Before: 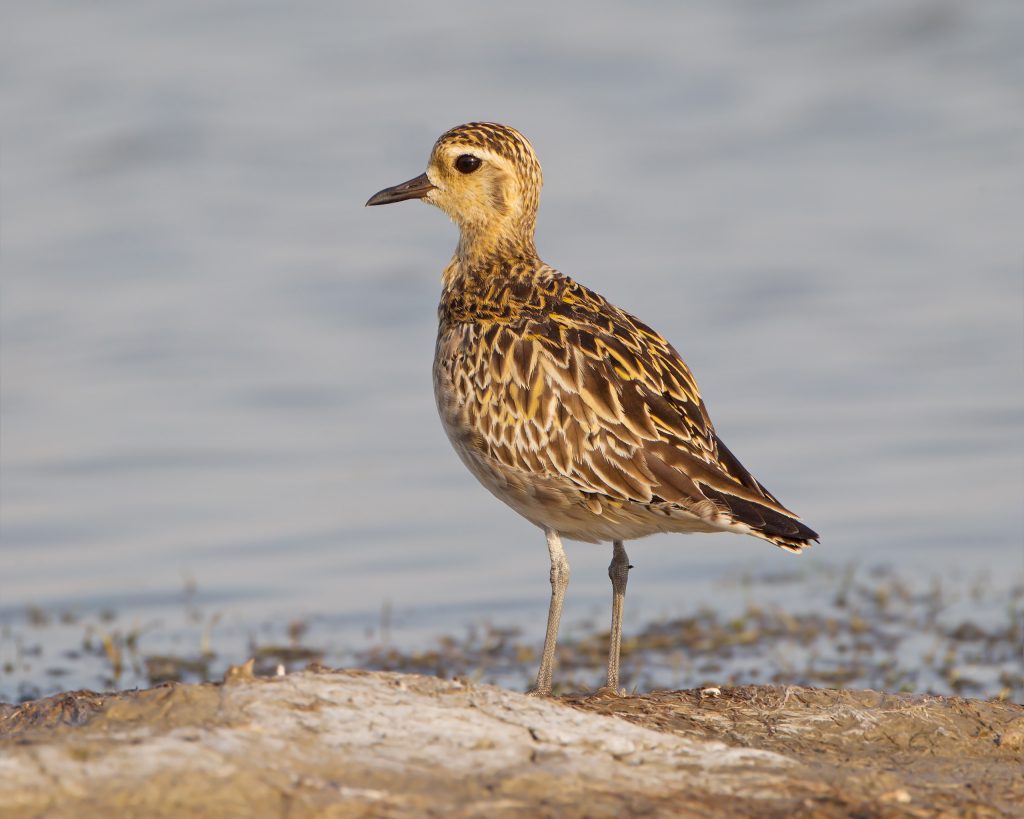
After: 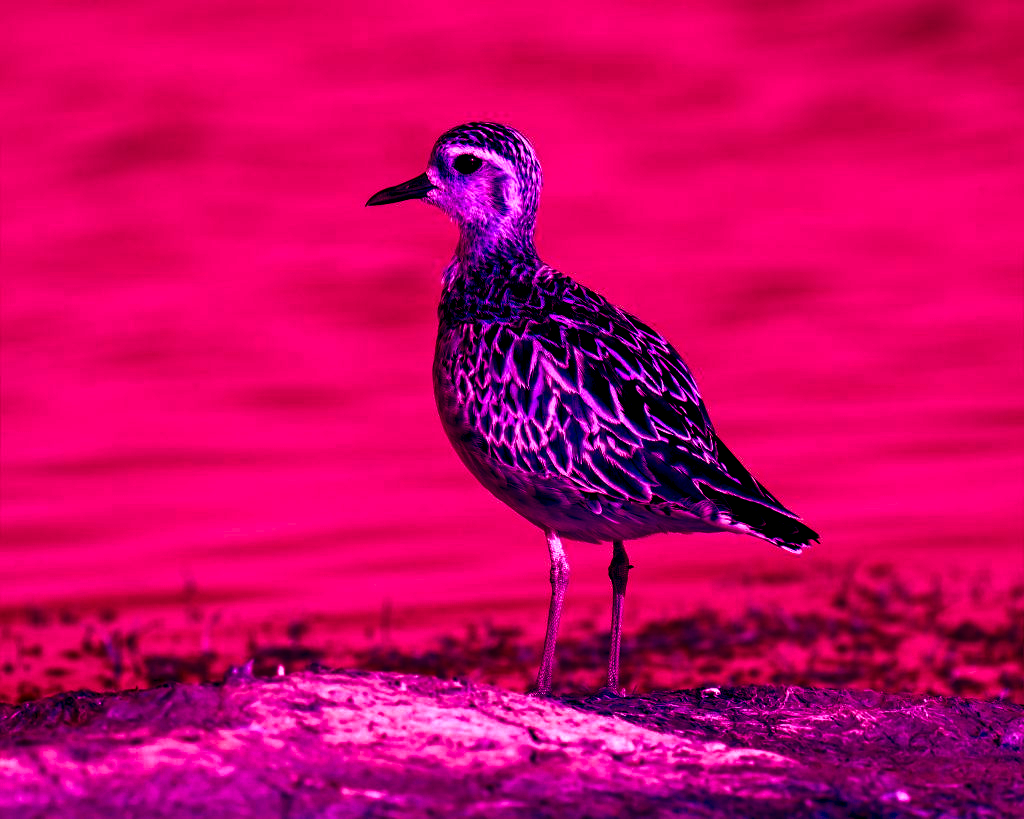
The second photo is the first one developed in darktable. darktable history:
contrast brightness saturation: contrast 0.19, brightness -0.11, saturation 0.21
color balance rgb: shadows lift › luminance -18.76%, shadows lift › chroma 35.44%, power › luminance -3.76%, power › hue 142.17°, highlights gain › chroma 7.5%, highlights gain › hue 184.75°, global offset › luminance -0.52%, global offset › chroma 0.91%, global offset › hue 173.36°, shadows fall-off 300%, white fulcrum 2 EV, highlights fall-off 300%, linear chroma grading › shadows 17.19%, linear chroma grading › highlights 61.12%, linear chroma grading › global chroma 50%, hue shift -150.52°, perceptual brilliance grading › global brilliance 12%, mask middle-gray fulcrum 100%, contrast gray fulcrum 38.43%, contrast 35.15%, saturation formula JzAzBz (2021)
local contrast: detail 130%
